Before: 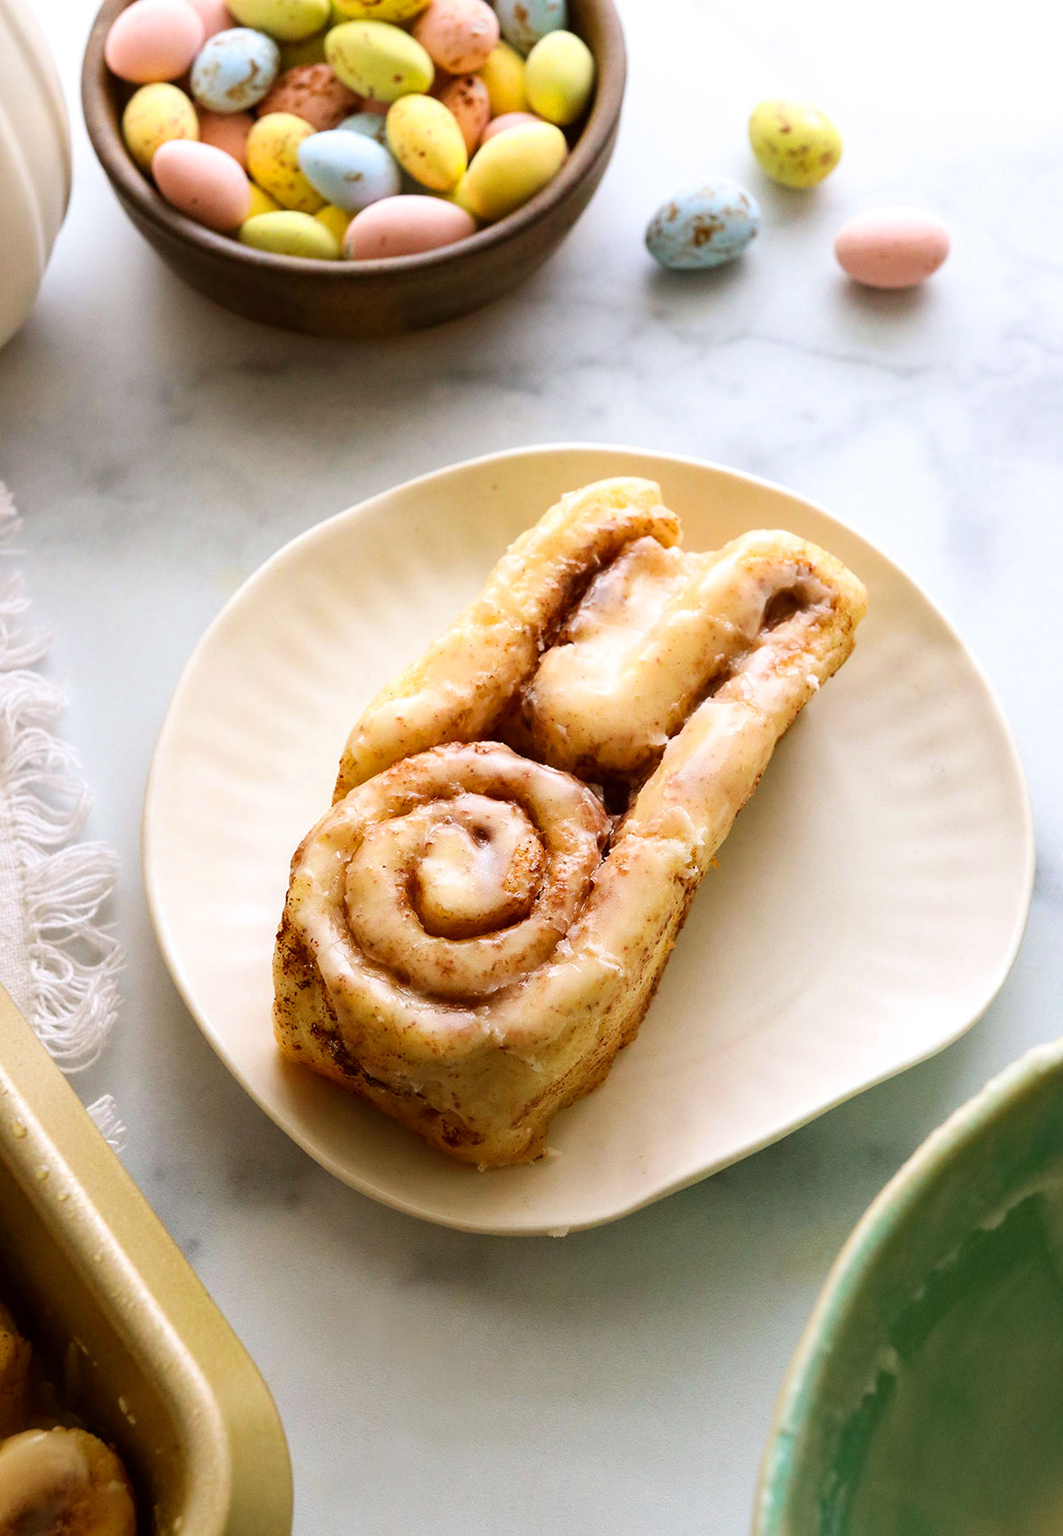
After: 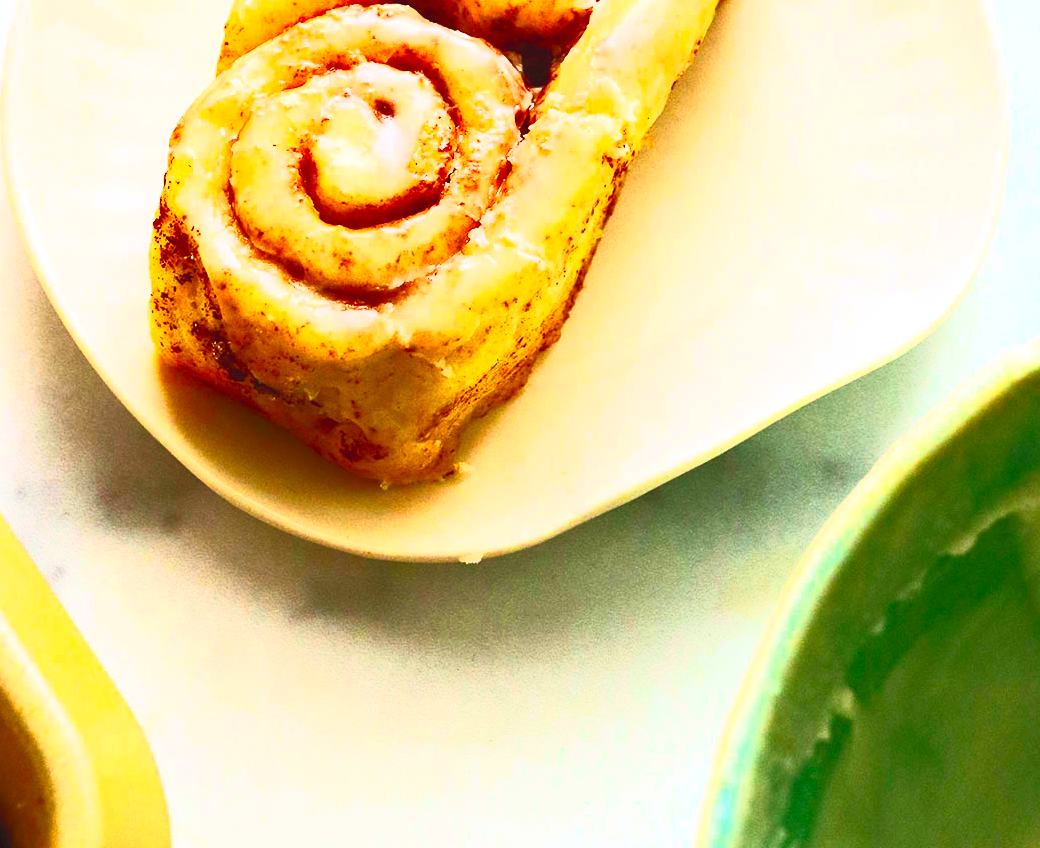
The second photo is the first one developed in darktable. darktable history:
color balance: contrast fulcrum 17.78%
contrast brightness saturation: contrast 1, brightness 1, saturation 1
crop and rotate: left 13.306%, top 48.129%, bottom 2.928%
color balance rgb: global vibrance -1%, saturation formula JzAzBz (2021)
